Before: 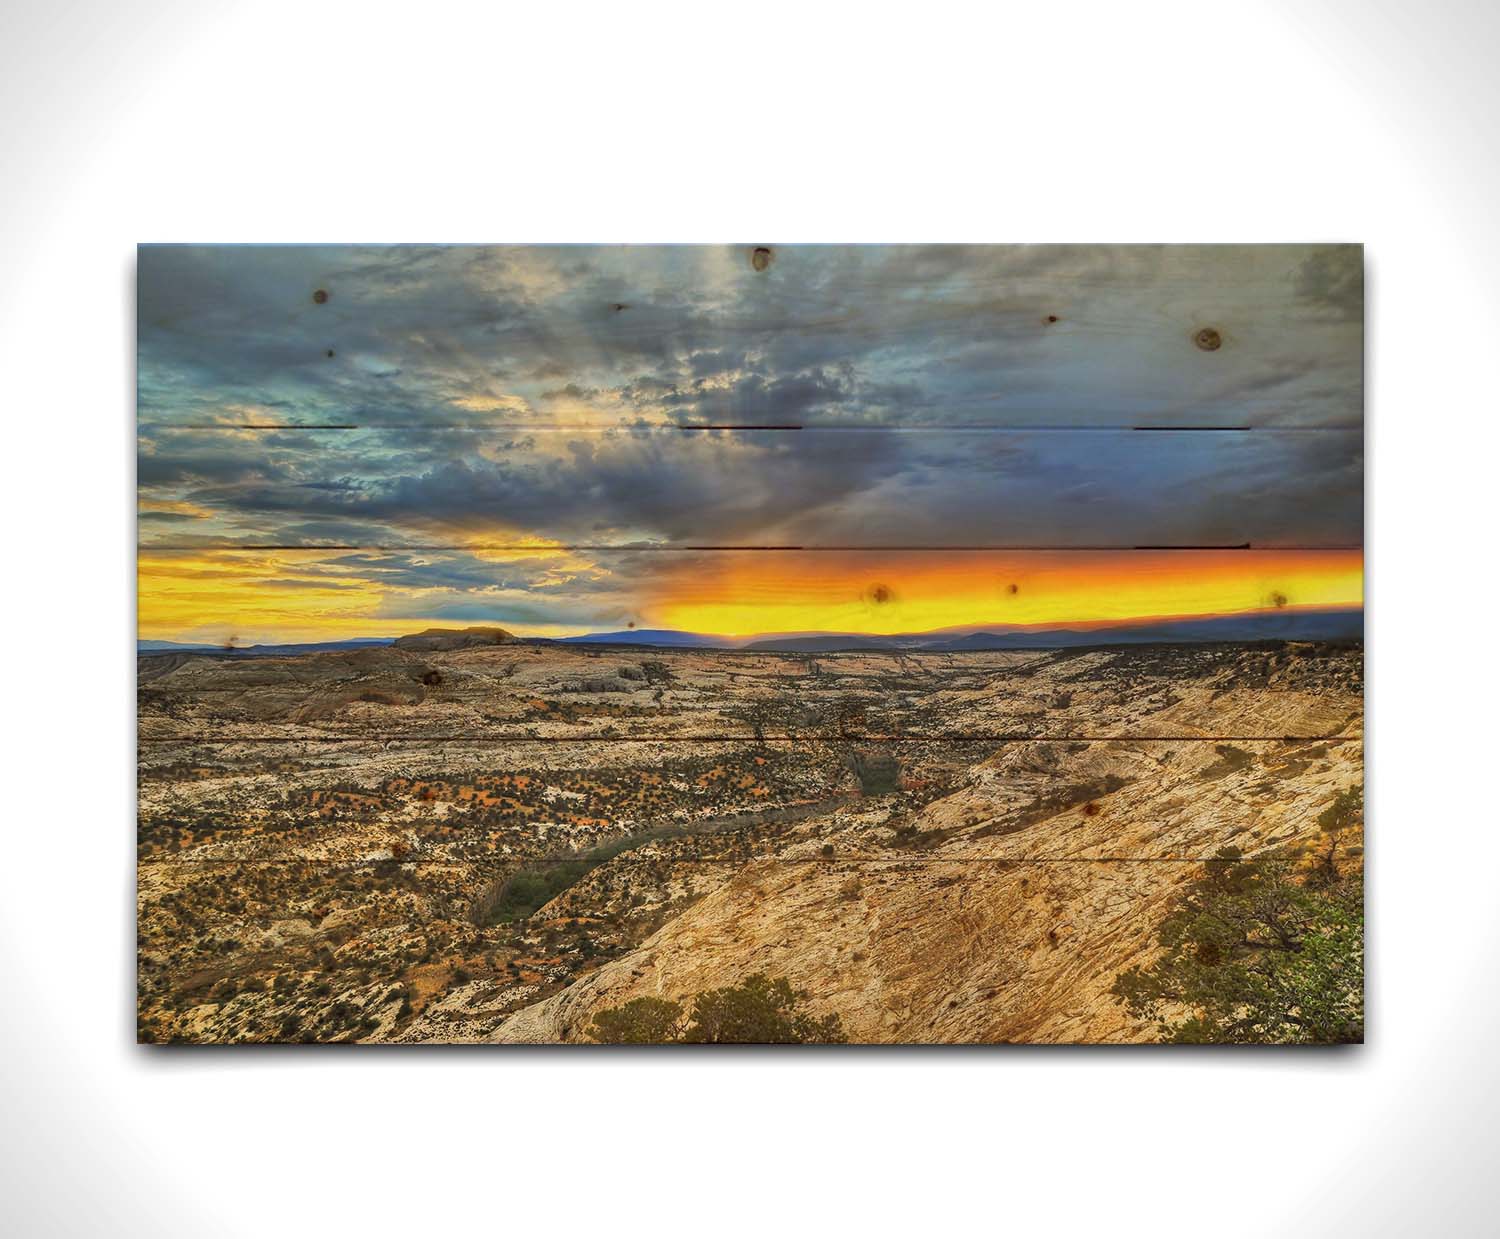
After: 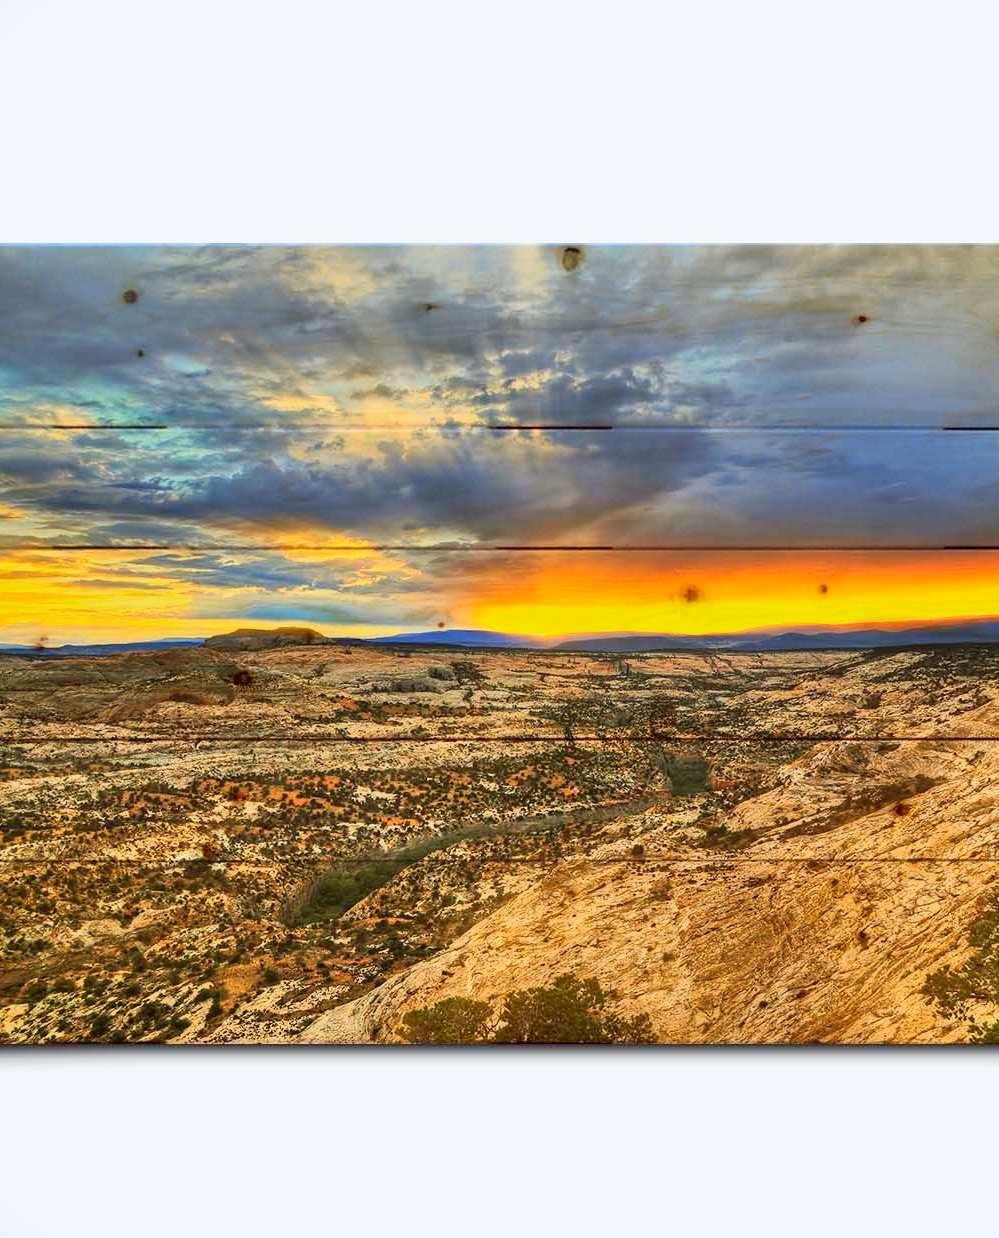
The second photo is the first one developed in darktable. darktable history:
crop and rotate: left 12.673%, right 20.66%
white balance: red 0.986, blue 1.01
vibrance: vibrance 20%
tone curve: curves: ch0 [(0, 0) (0.091, 0.075) (0.389, 0.441) (0.696, 0.808) (0.844, 0.908) (0.909, 0.942) (1, 0.973)]; ch1 [(0, 0) (0.437, 0.404) (0.48, 0.486) (0.5, 0.5) (0.529, 0.556) (0.58, 0.606) (0.616, 0.654) (1, 1)]; ch2 [(0, 0) (0.442, 0.415) (0.5, 0.5) (0.535, 0.567) (0.585, 0.632) (1, 1)], color space Lab, independent channels, preserve colors none
